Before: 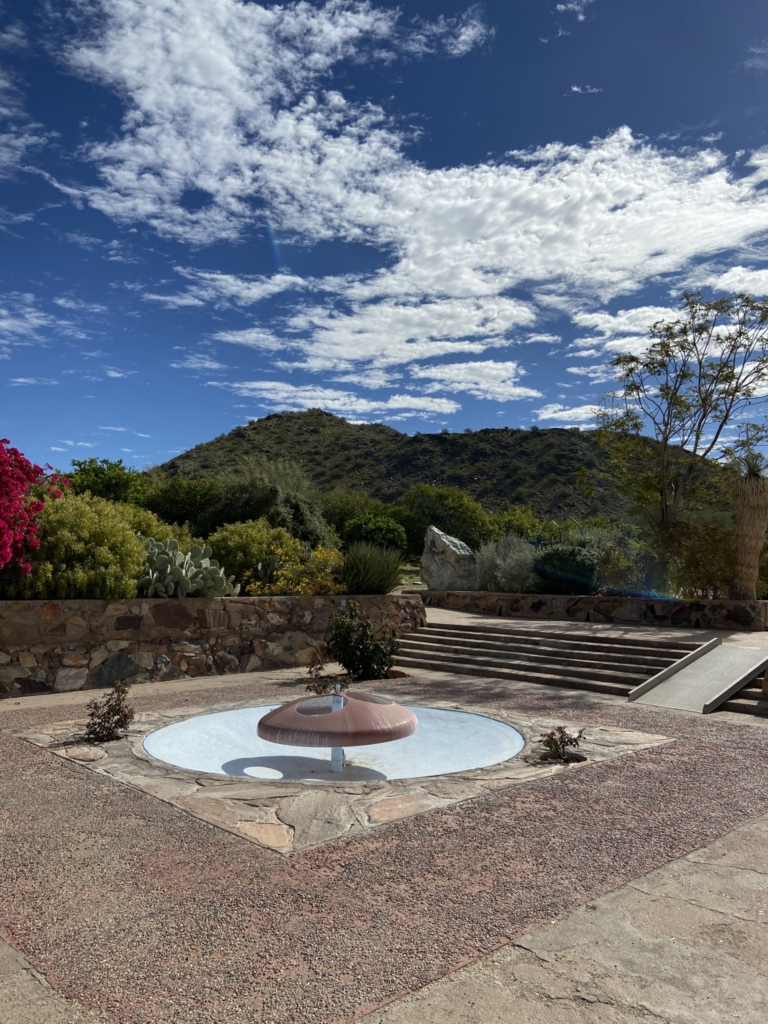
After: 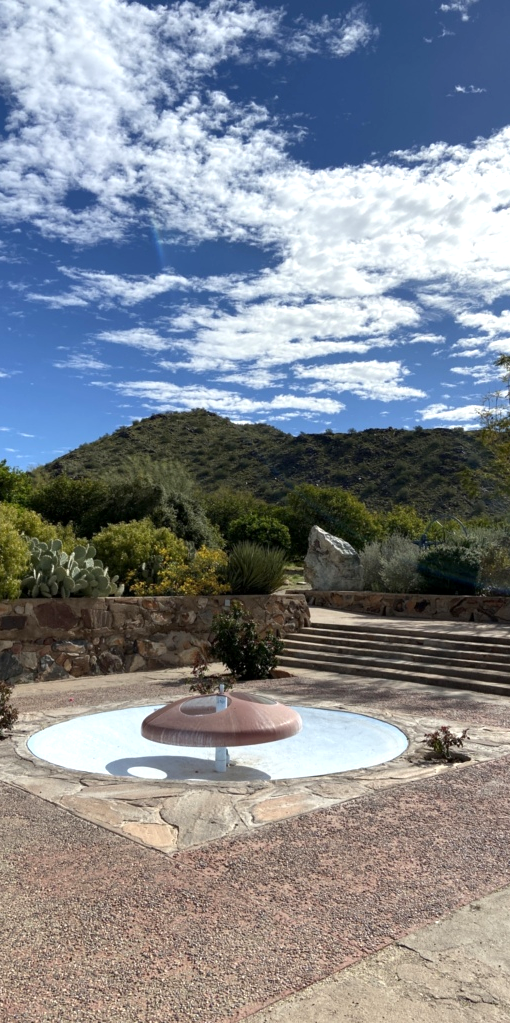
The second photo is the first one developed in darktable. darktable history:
exposure: black level correction 0.001, exposure 0.5 EV, compensate highlight preservation false
crop and rotate: left 15.189%, right 18.28%
